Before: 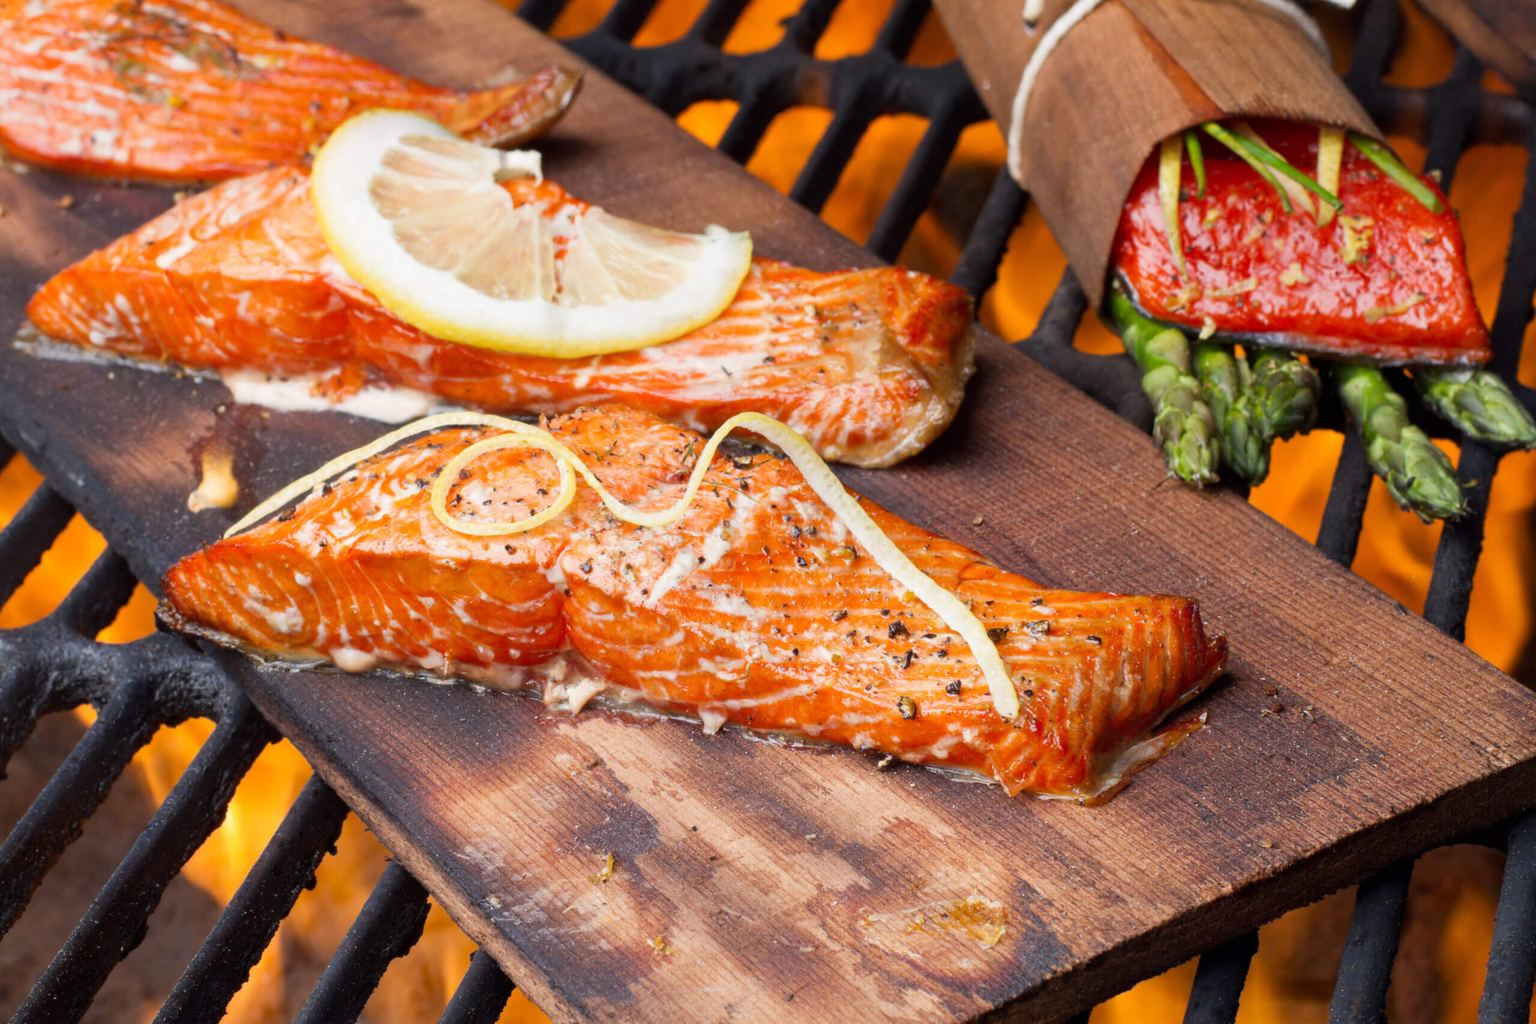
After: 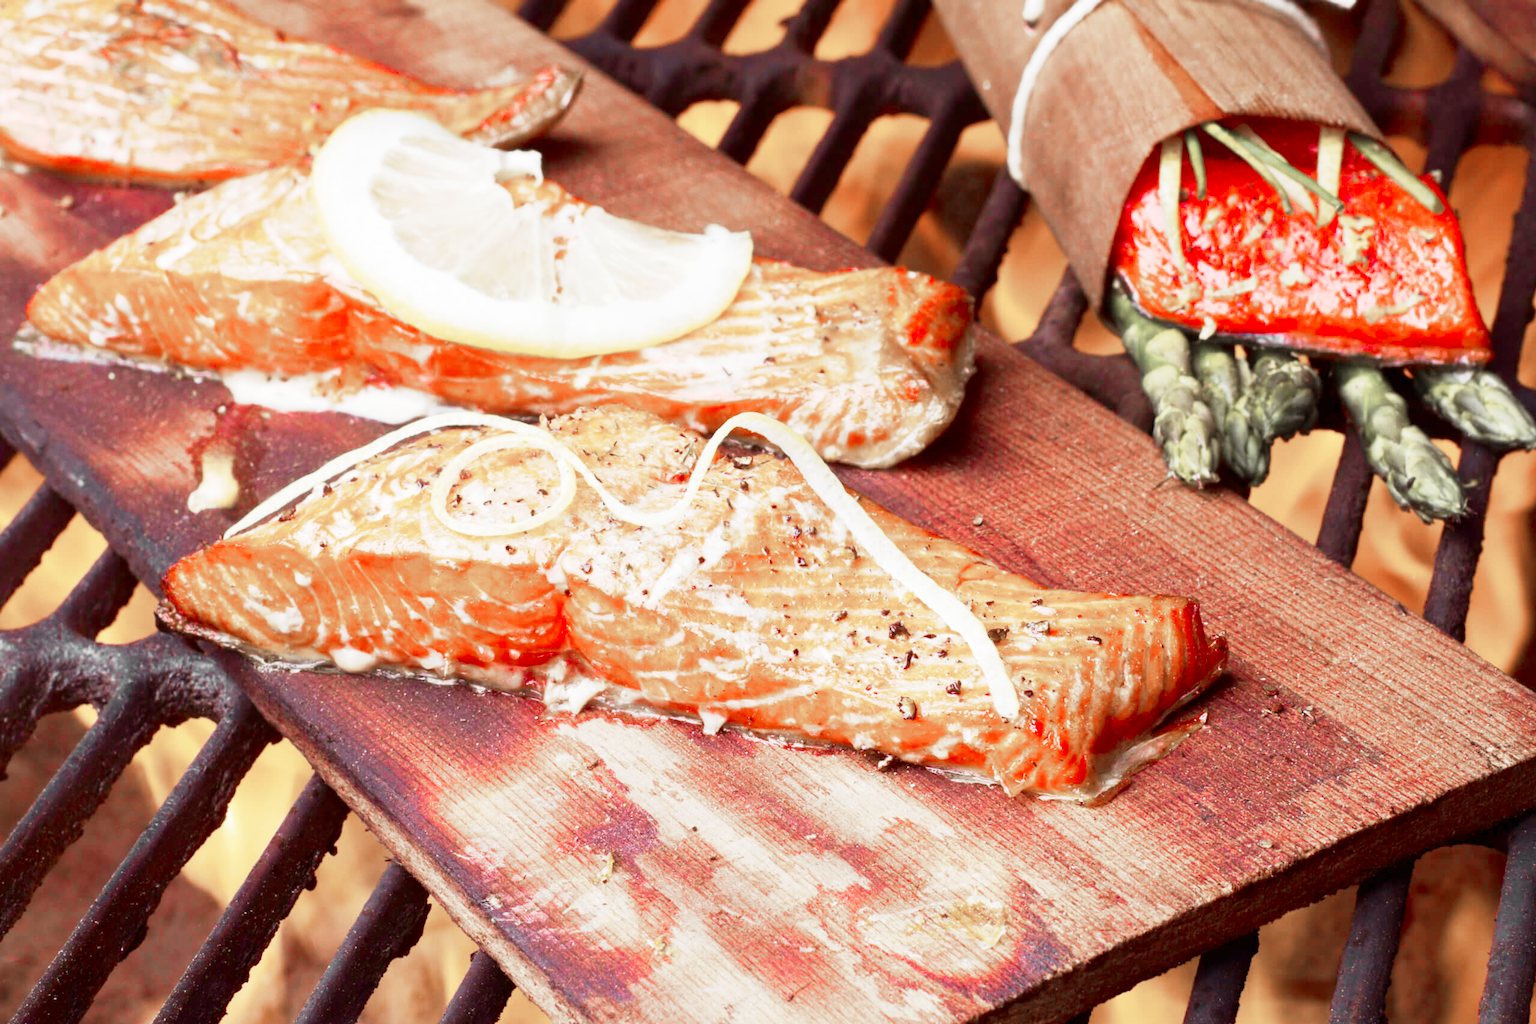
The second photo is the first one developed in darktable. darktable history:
exposure: black level correction 0, exposure 0.7 EV, compensate exposure bias true, compensate highlight preservation false
base curve: curves: ch0 [(0, 0) (0.088, 0.125) (0.176, 0.251) (0.354, 0.501) (0.613, 0.749) (1, 0.877)], preserve colors none
color zones: curves: ch1 [(0, 0.831) (0.08, 0.771) (0.157, 0.268) (0.241, 0.207) (0.562, -0.005) (0.714, -0.013) (0.876, 0.01) (1, 0.831)]
white balance: emerald 1
rgb levels: mode RGB, independent channels, levels [[0, 0.5, 1], [0, 0.521, 1], [0, 0.536, 1]]
